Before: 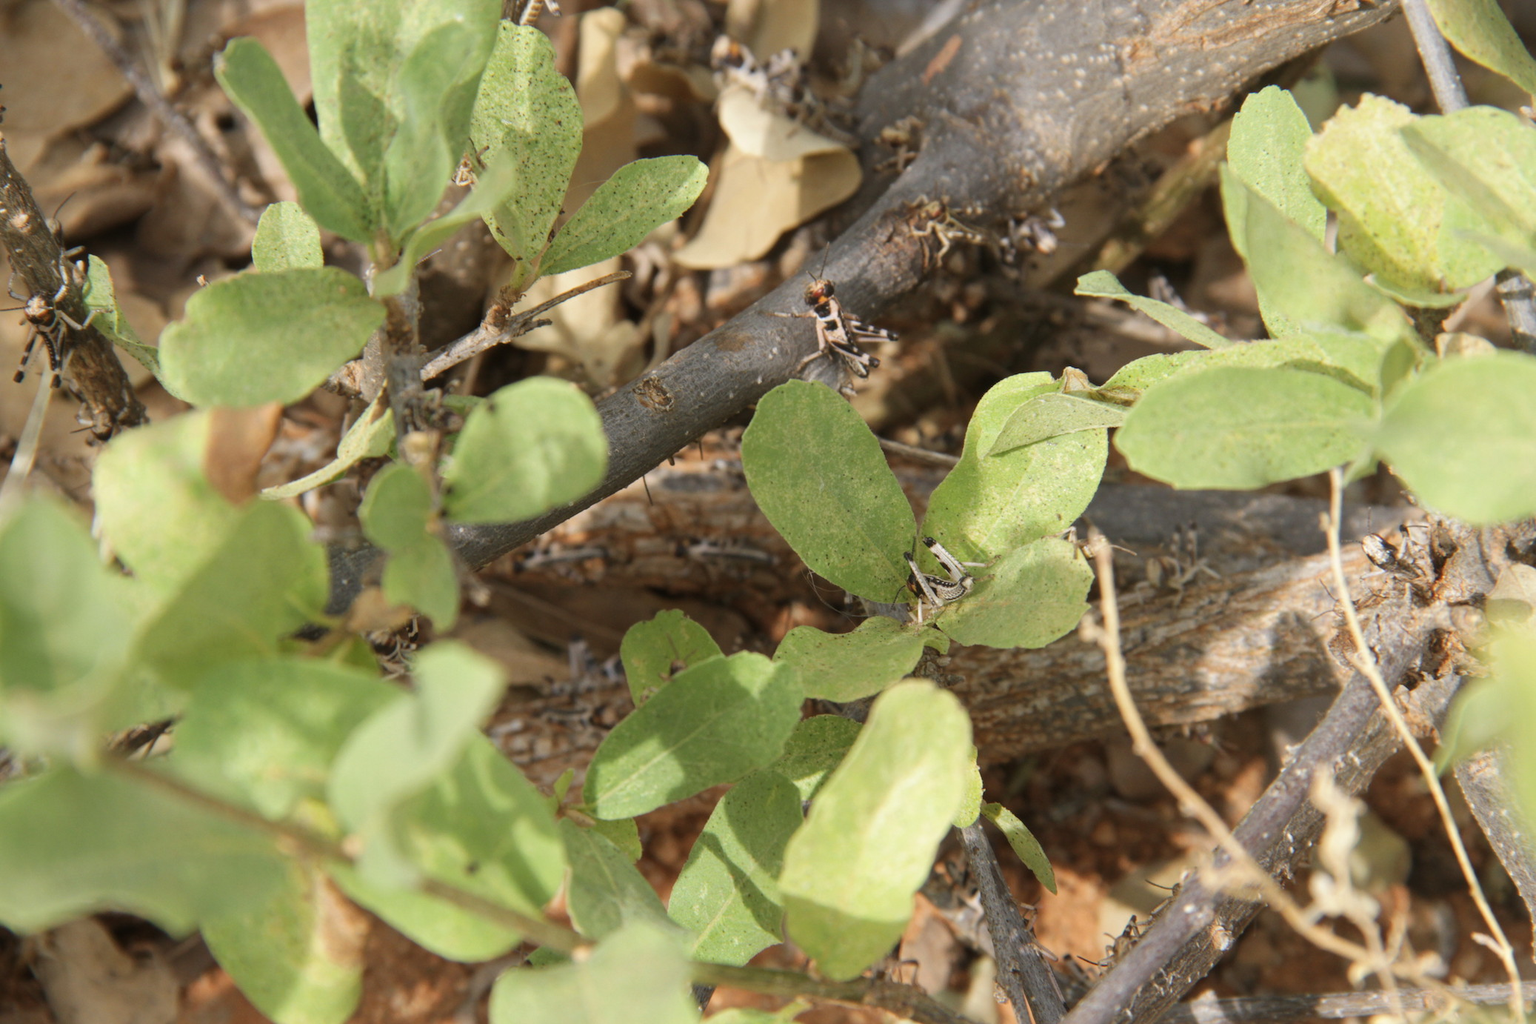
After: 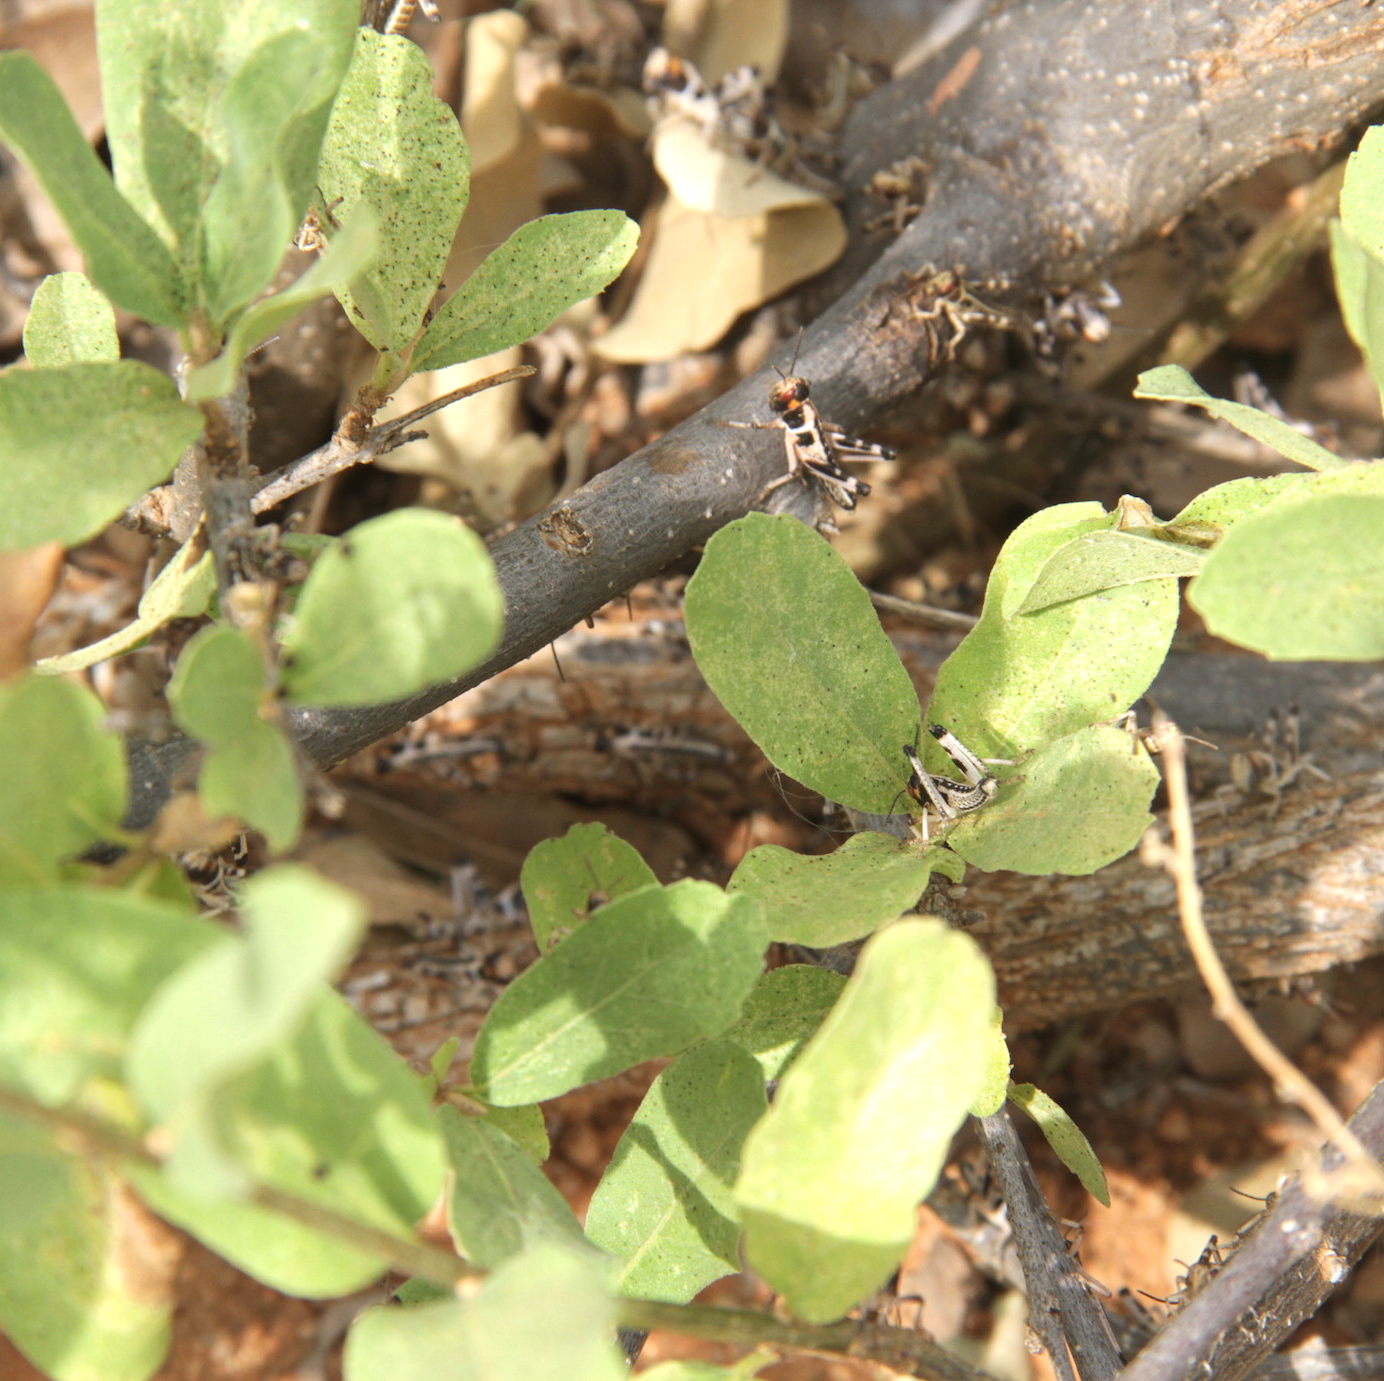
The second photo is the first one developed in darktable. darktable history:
exposure: black level correction 0, exposure 0.498 EV, compensate exposure bias true, compensate highlight preservation false
crop and rotate: left 15.319%, right 17.938%
